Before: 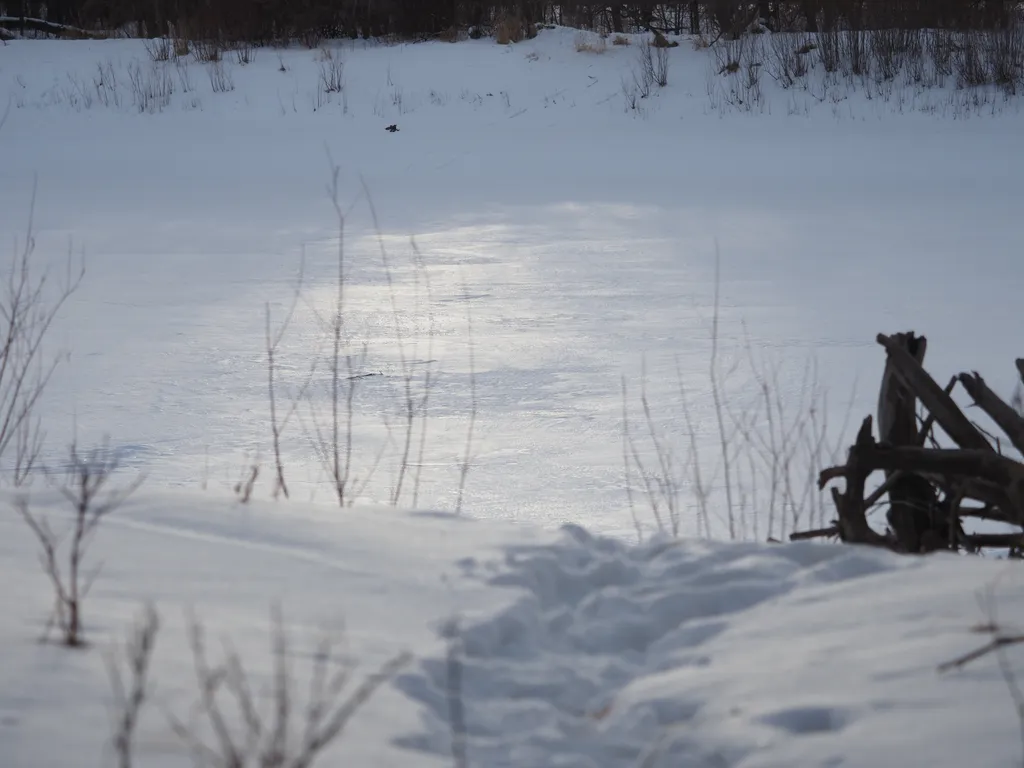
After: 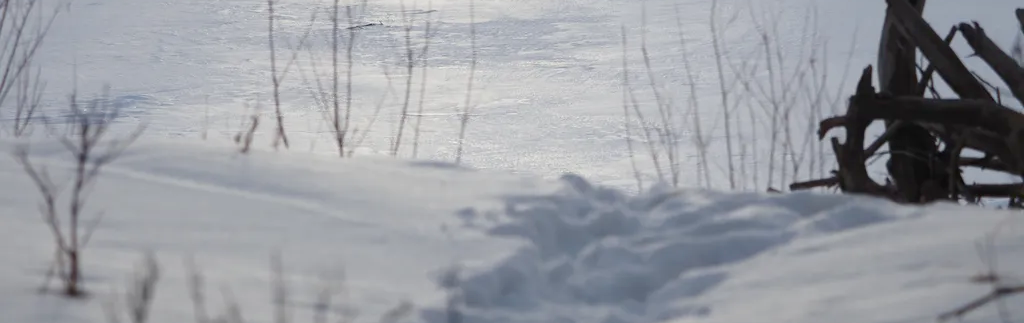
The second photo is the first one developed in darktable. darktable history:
crop: top 45.658%, bottom 12.186%
color balance rgb: shadows fall-off 102.942%, perceptual saturation grading › global saturation 0.071%, perceptual saturation grading › highlights -19.777%, perceptual saturation grading › shadows 20.269%, mask middle-gray fulcrum 21.752%, global vibrance 15.924%, saturation formula JzAzBz (2021)
